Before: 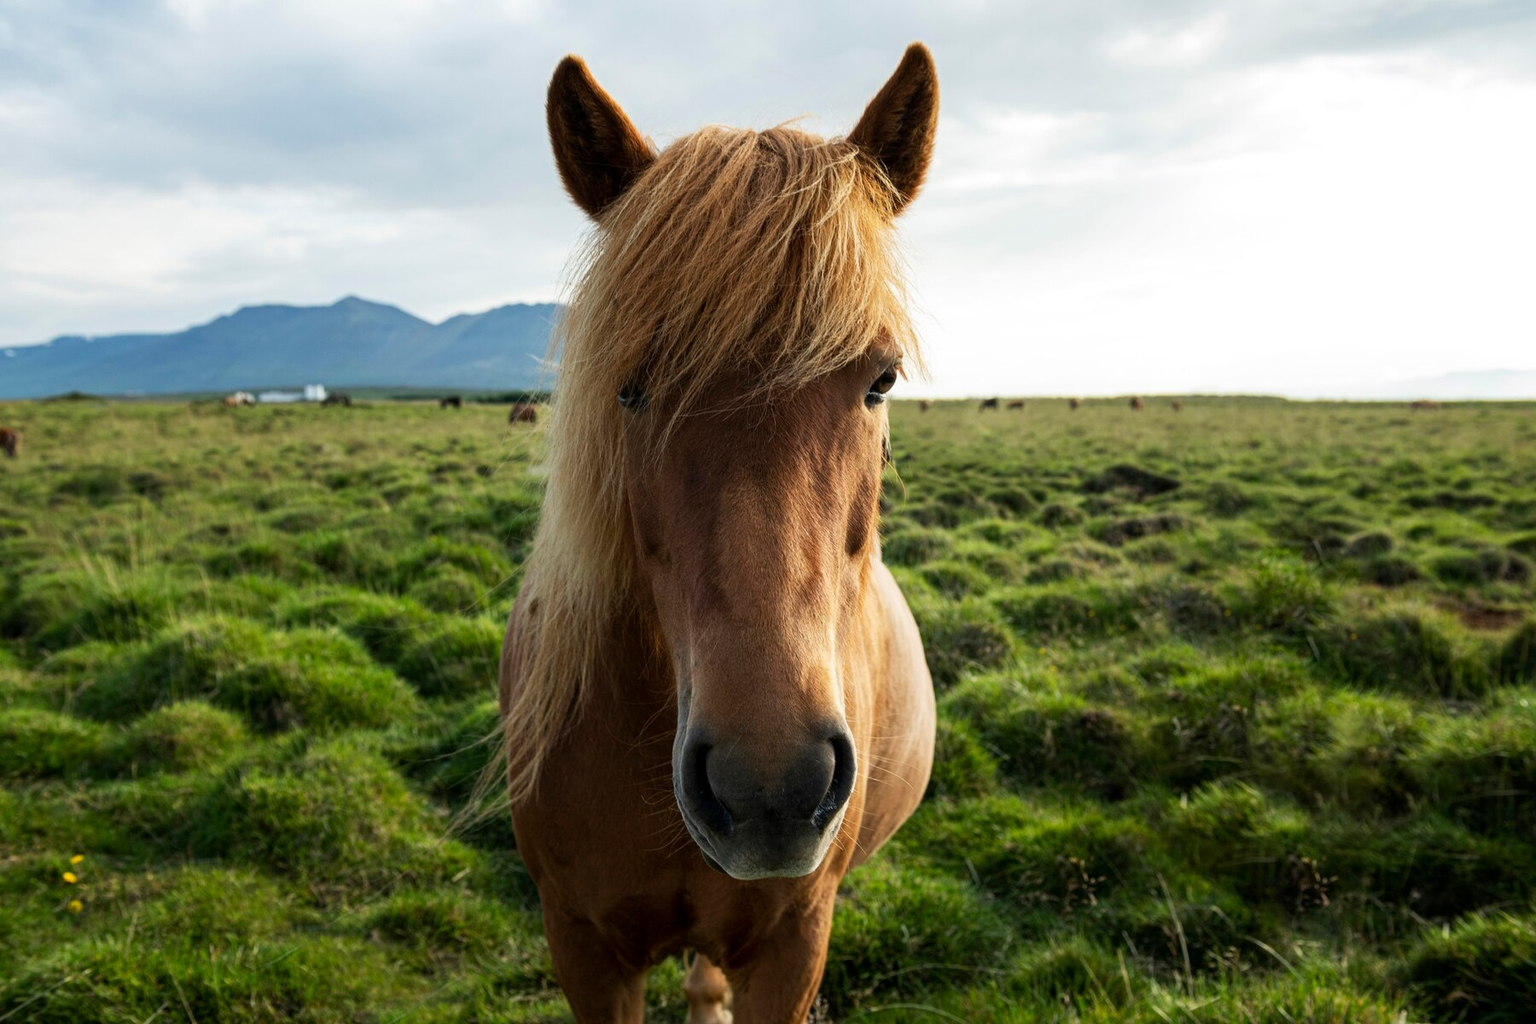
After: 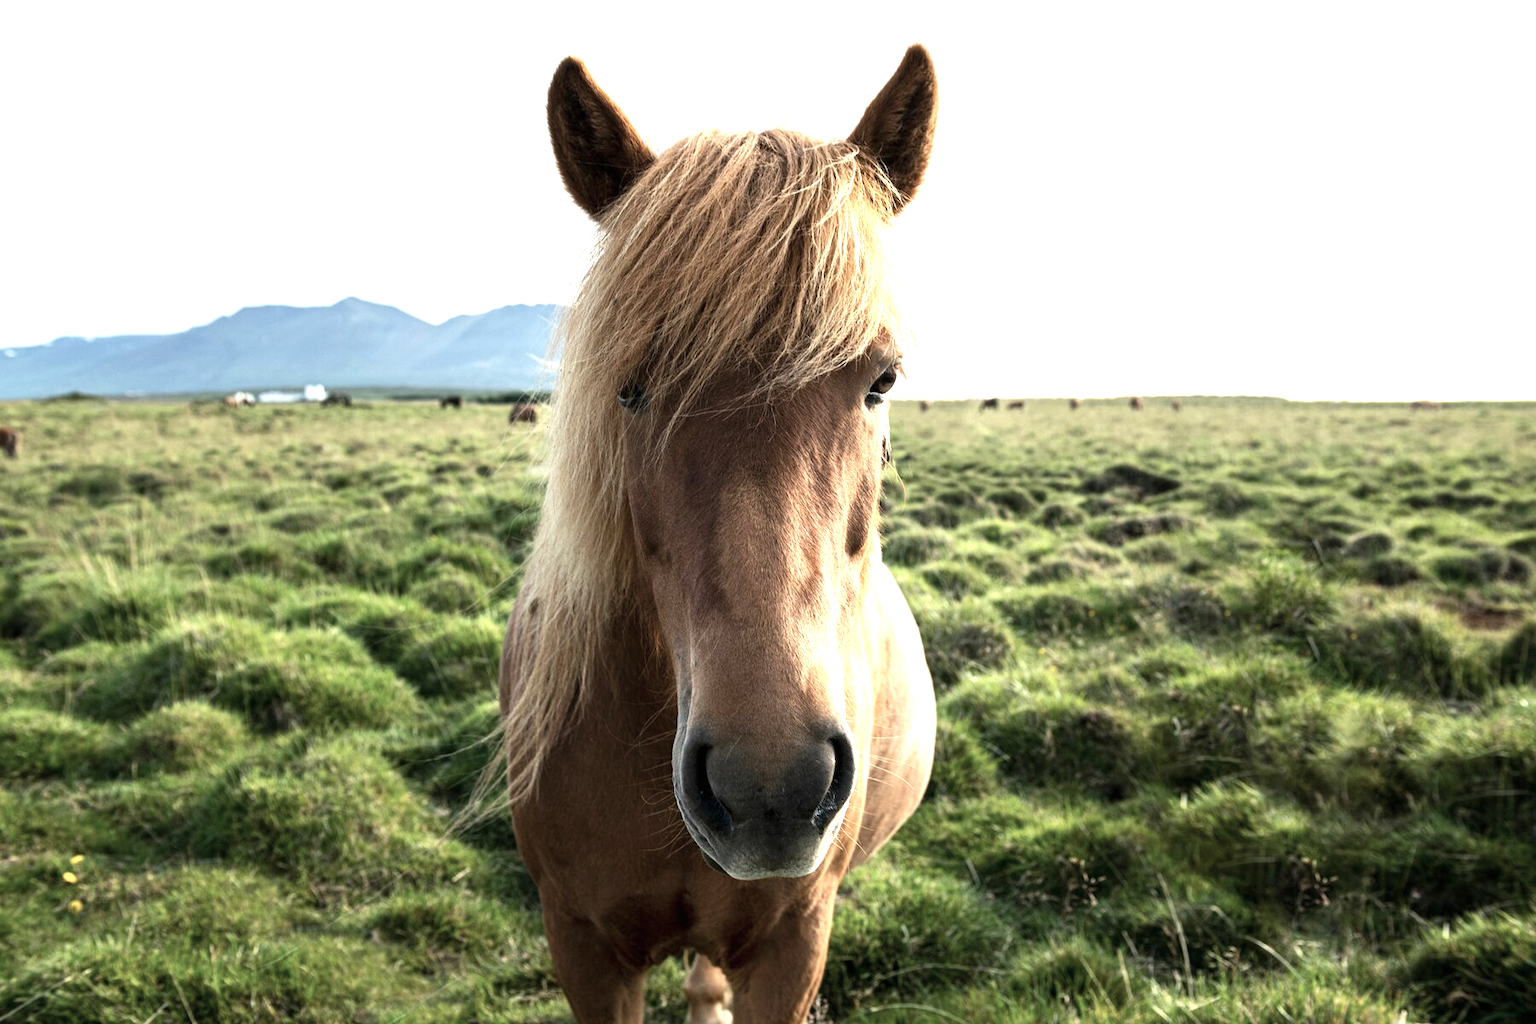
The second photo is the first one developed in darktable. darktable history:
contrast brightness saturation: contrast 0.096, saturation -0.372
exposure: black level correction 0, exposure 1.2 EV, compensate highlight preservation false
